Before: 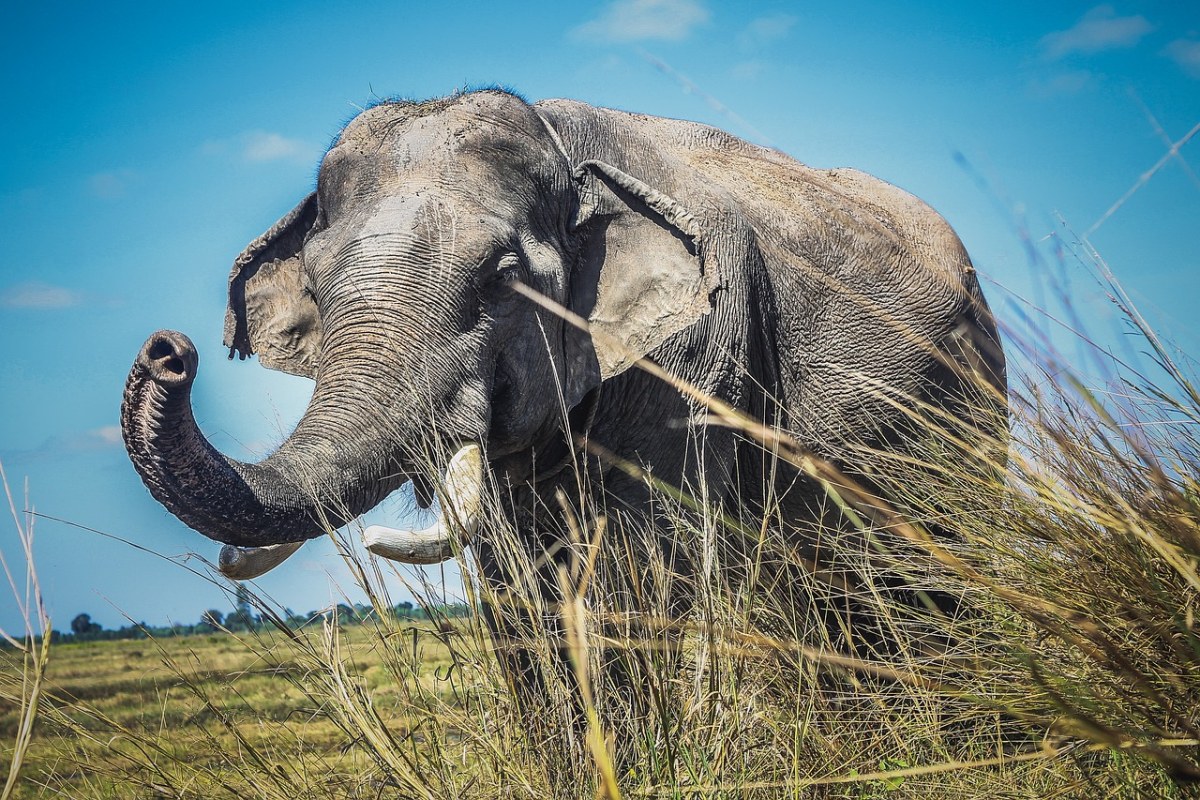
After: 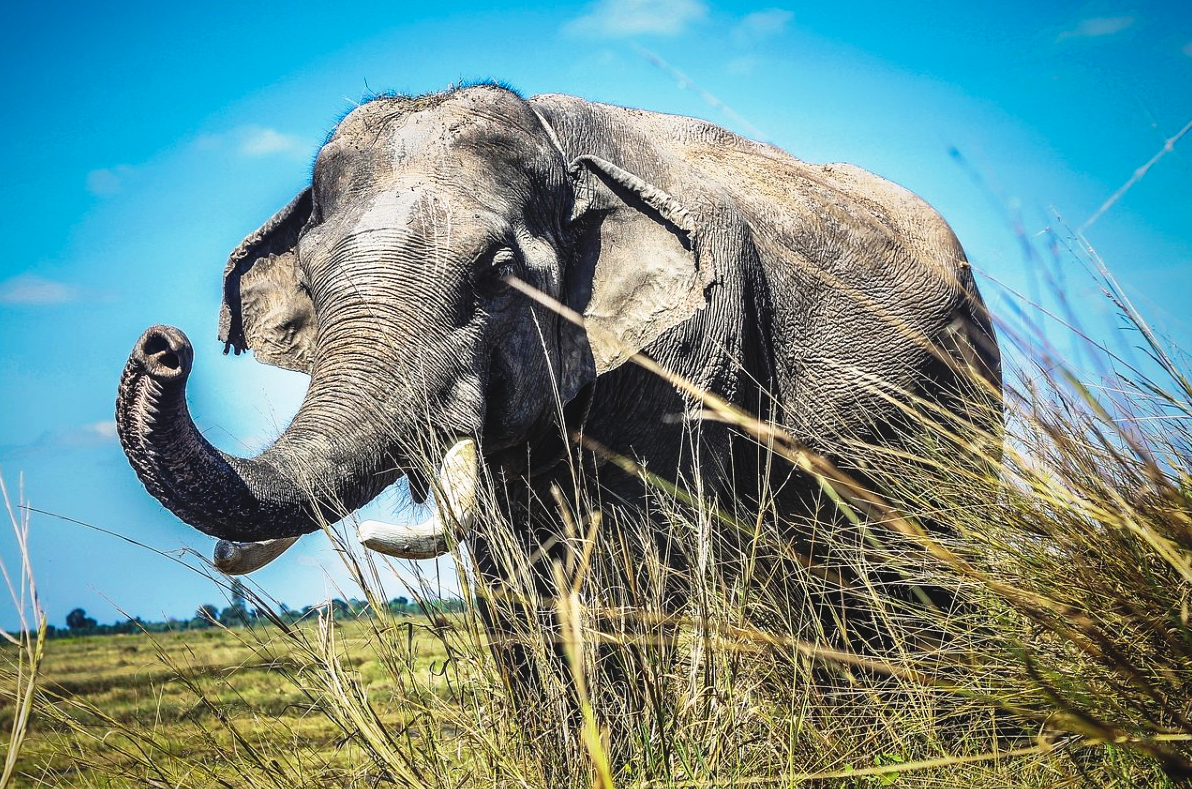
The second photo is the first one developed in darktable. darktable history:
base curve: curves: ch0 [(0, 0) (0.028, 0.03) (0.105, 0.232) (0.387, 0.748) (0.754, 0.968) (1, 1)], preserve colors none
tone curve: curves: ch0 [(0, 0) (0.003, 0.029) (0.011, 0.034) (0.025, 0.044) (0.044, 0.057) (0.069, 0.07) (0.1, 0.084) (0.136, 0.104) (0.177, 0.127) (0.224, 0.156) (0.277, 0.192) (0.335, 0.236) (0.399, 0.284) (0.468, 0.339) (0.543, 0.393) (0.623, 0.454) (0.709, 0.541) (0.801, 0.65) (0.898, 0.766) (1, 1)], preserve colors none
crop: left 0.473%, top 0.639%, right 0.188%, bottom 0.63%
